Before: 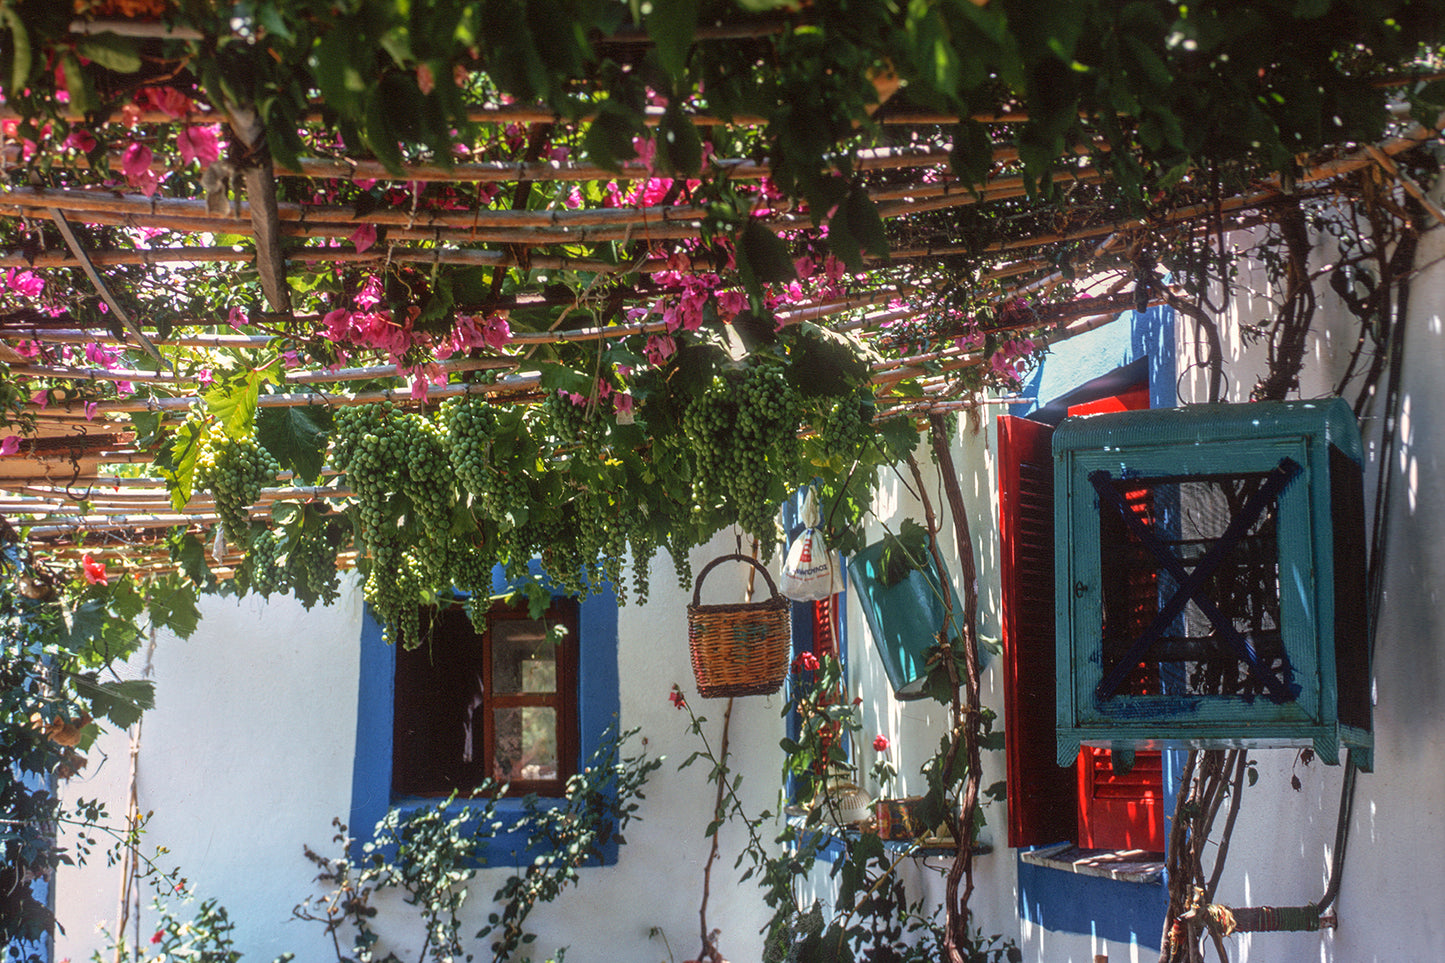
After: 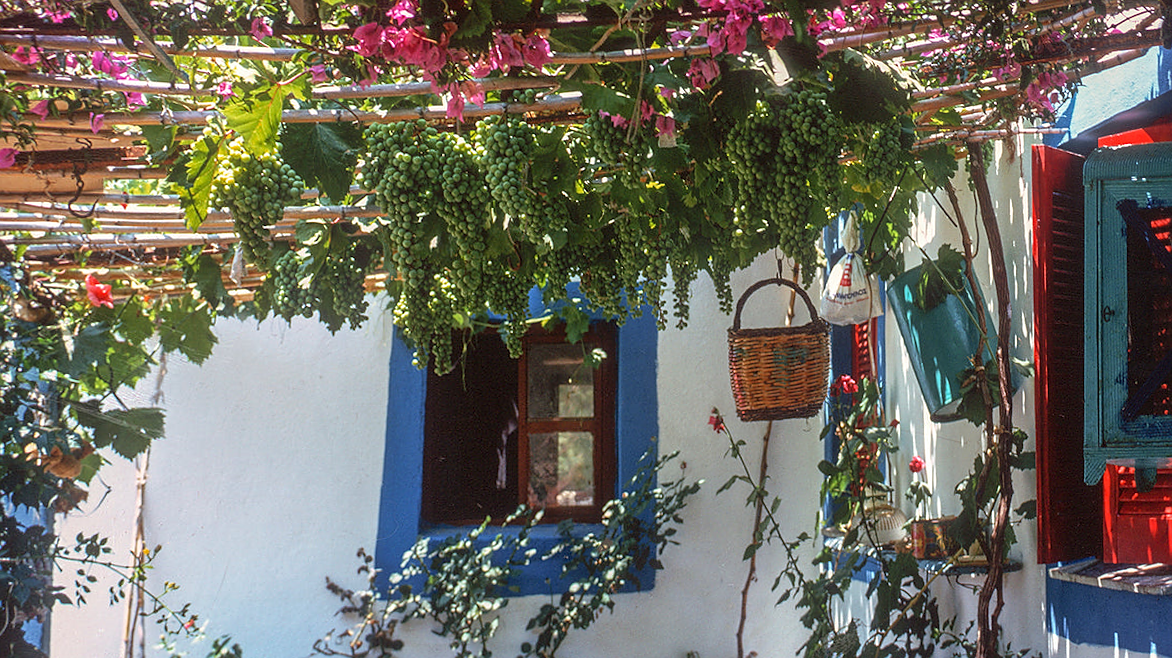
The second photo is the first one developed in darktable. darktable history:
crop: top 26.531%, right 17.959%
rotate and perspective: rotation 0.679°, lens shift (horizontal) 0.136, crop left 0.009, crop right 0.991, crop top 0.078, crop bottom 0.95
sharpen: radius 0.969, amount 0.604
